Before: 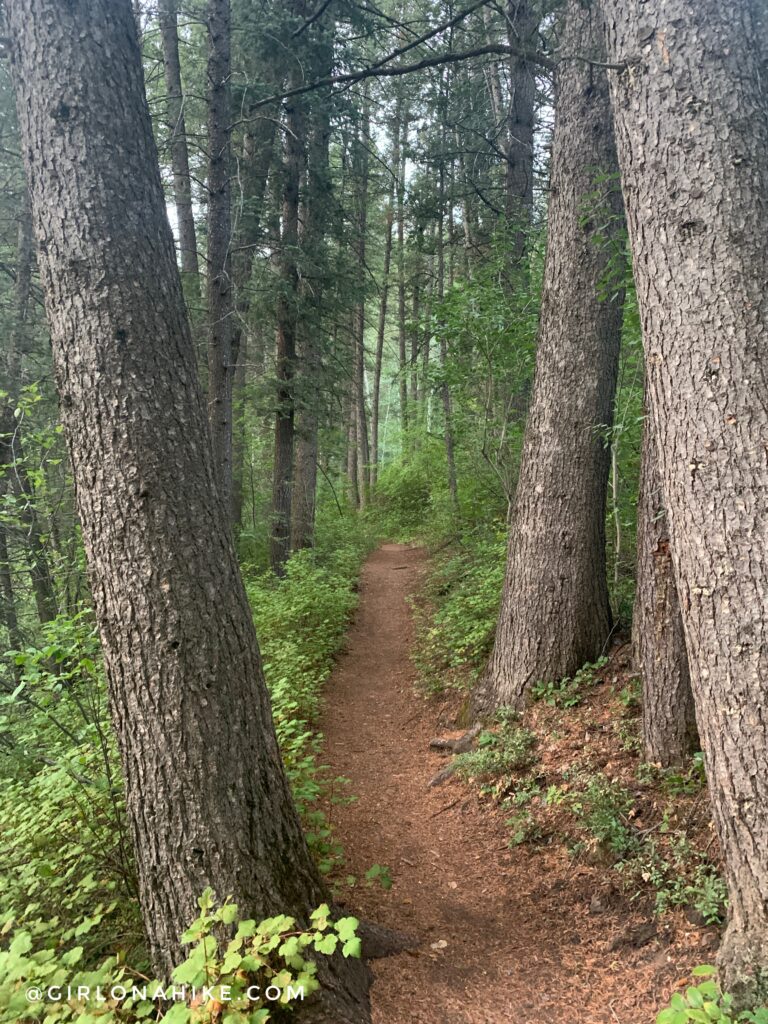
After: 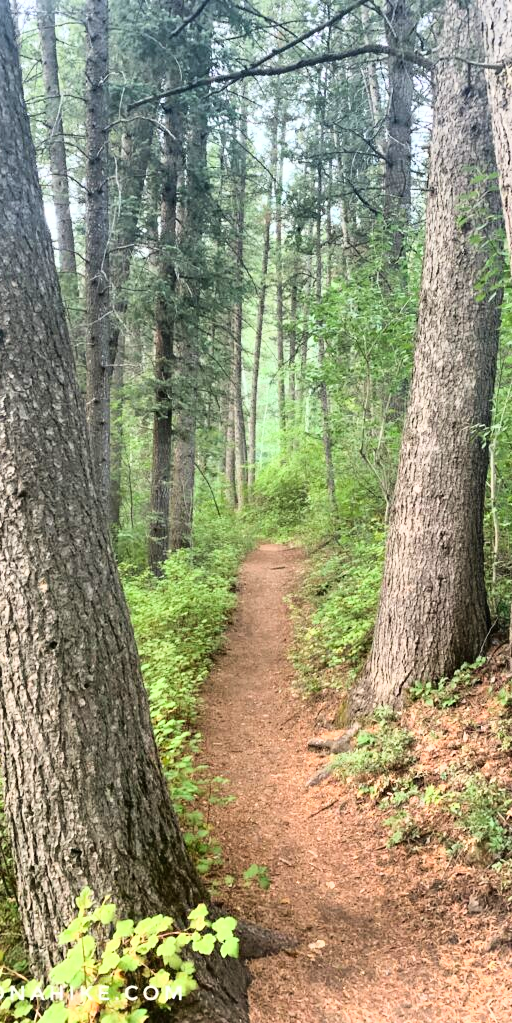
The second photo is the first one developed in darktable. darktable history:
crop and rotate: left 15.963%, right 17.358%
base curve: curves: ch0 [(0, 0) (0.018, 0.026) (0.143, 0.37) (0.33, 0.731) (0.458, 0.853) (0.735, 0.965) (0.905, 0.986) (1, 1)]
